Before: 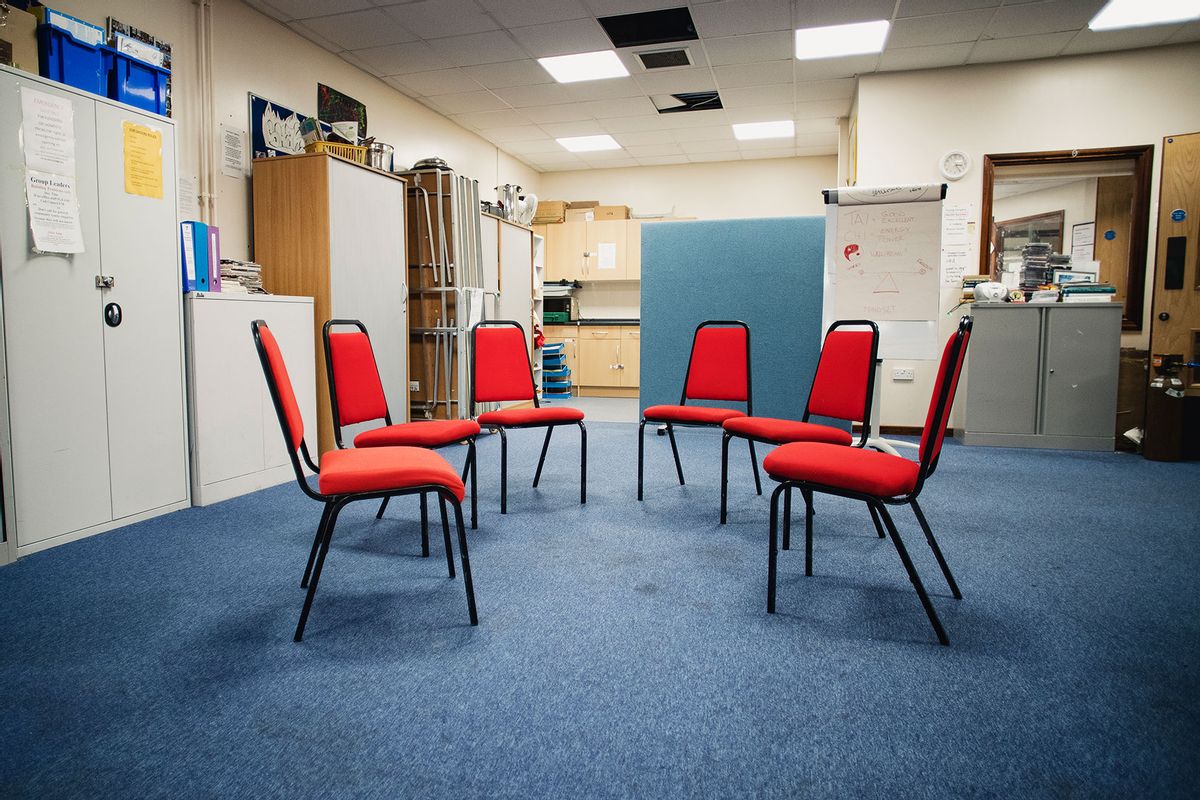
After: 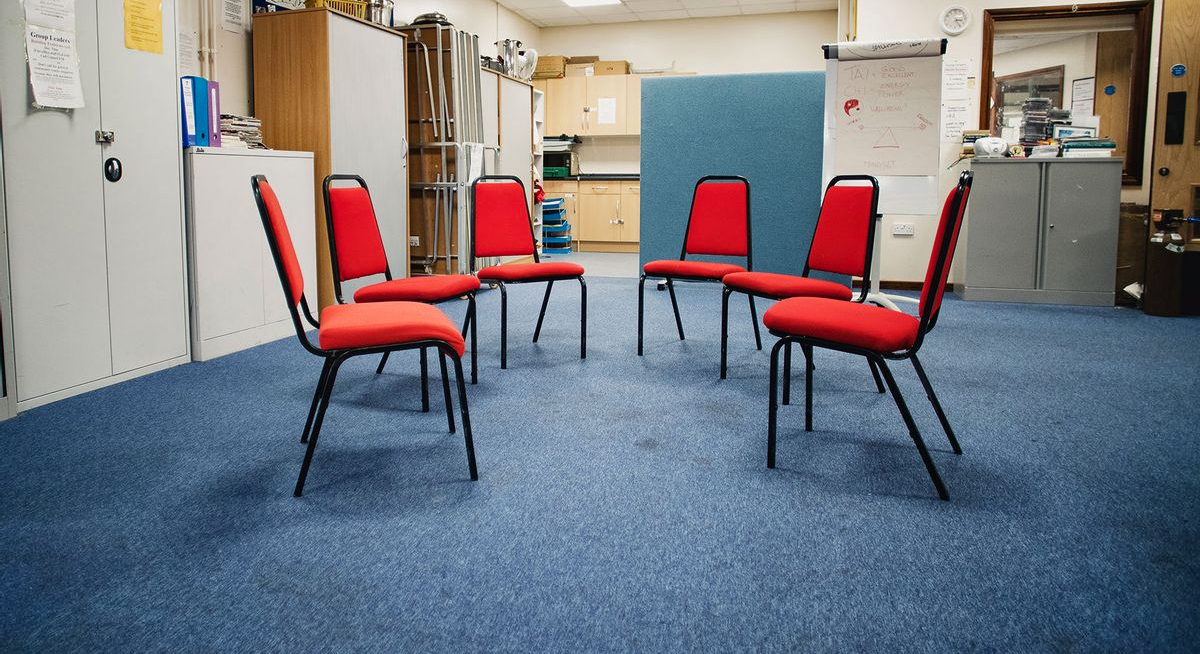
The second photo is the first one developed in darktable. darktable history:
crop and rotate: top 18.229%
shadows and highlights: soften with gaussian
